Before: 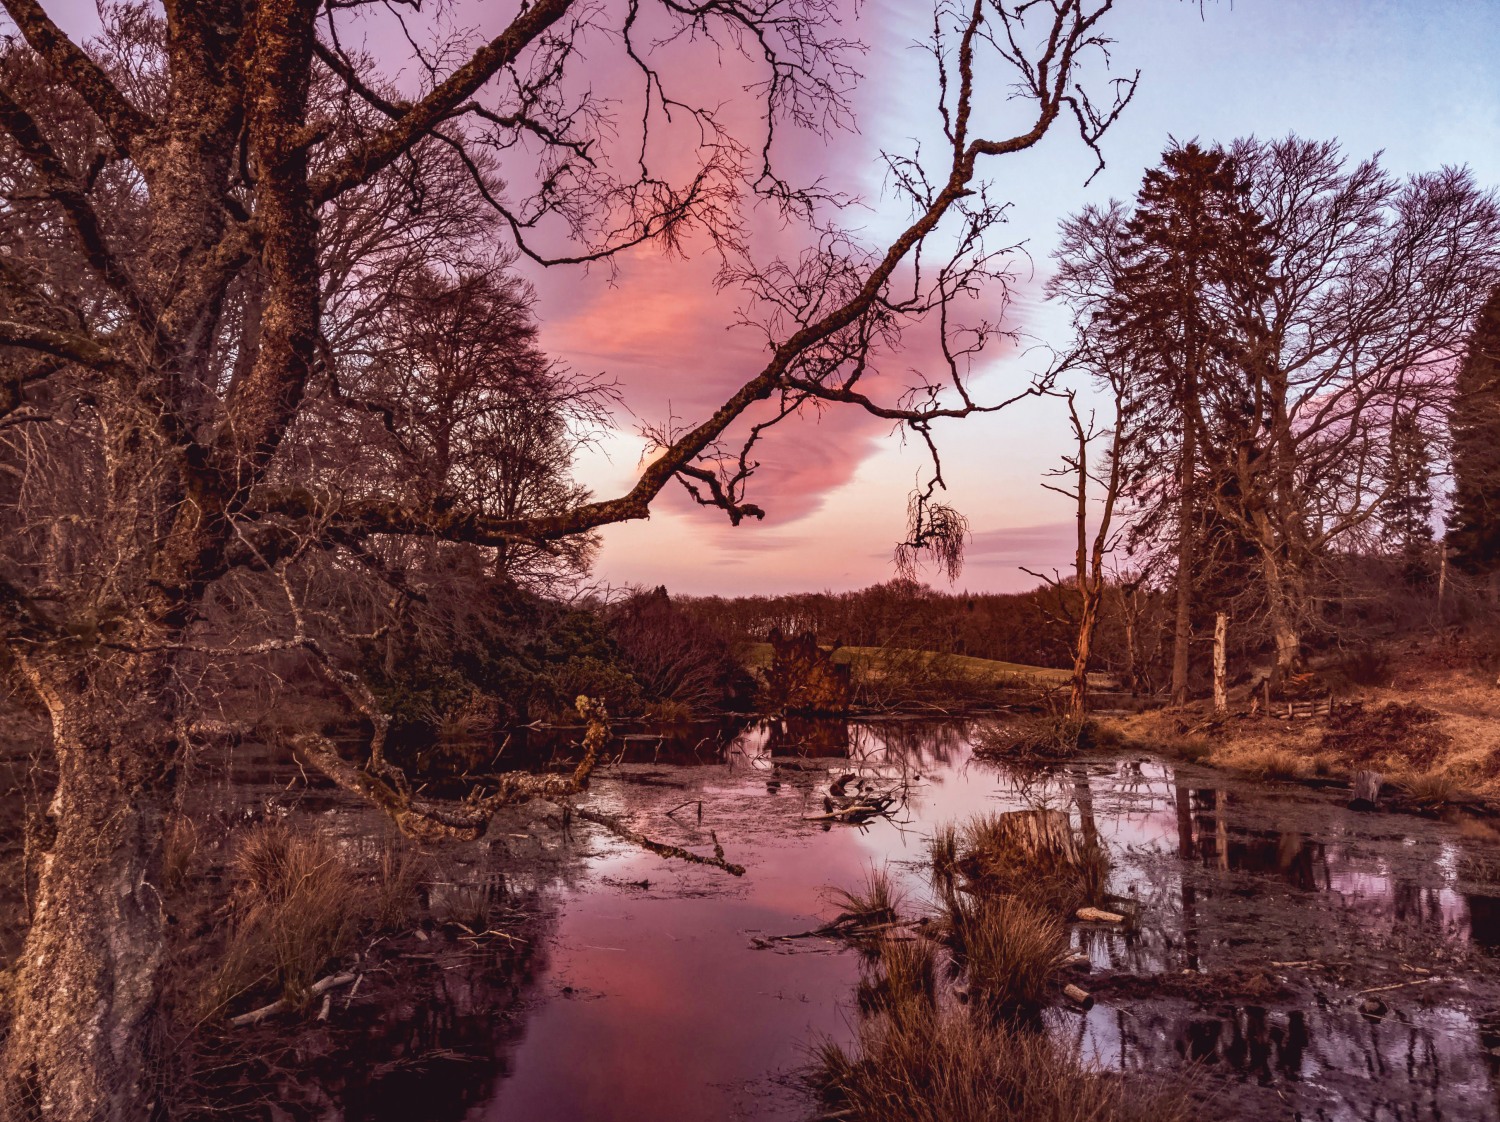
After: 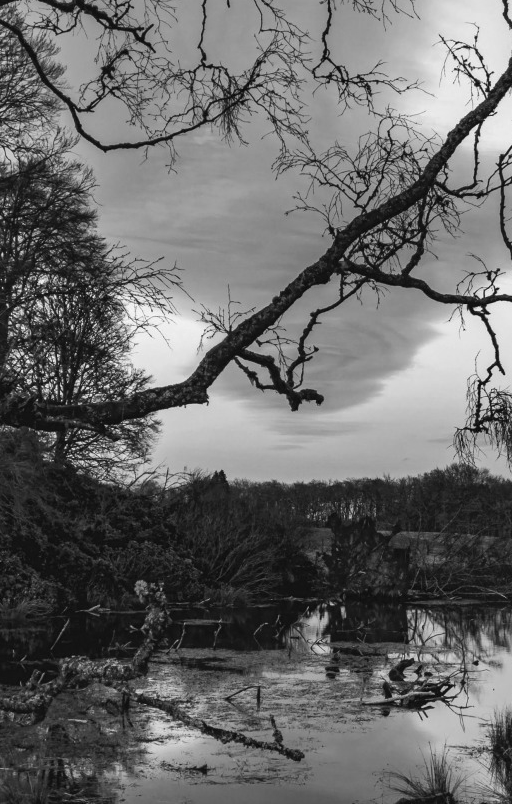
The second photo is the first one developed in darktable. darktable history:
crop and rotate: left 29.444%, top 10.407%, right 36.409%, bottom 17.894%
color calibration: output gray [0.23, 0.37, 0.4, 0], gray › normalize channels true, x 0.372, y 0.386, temperature 4284.18 K, gamut compression 0.001
